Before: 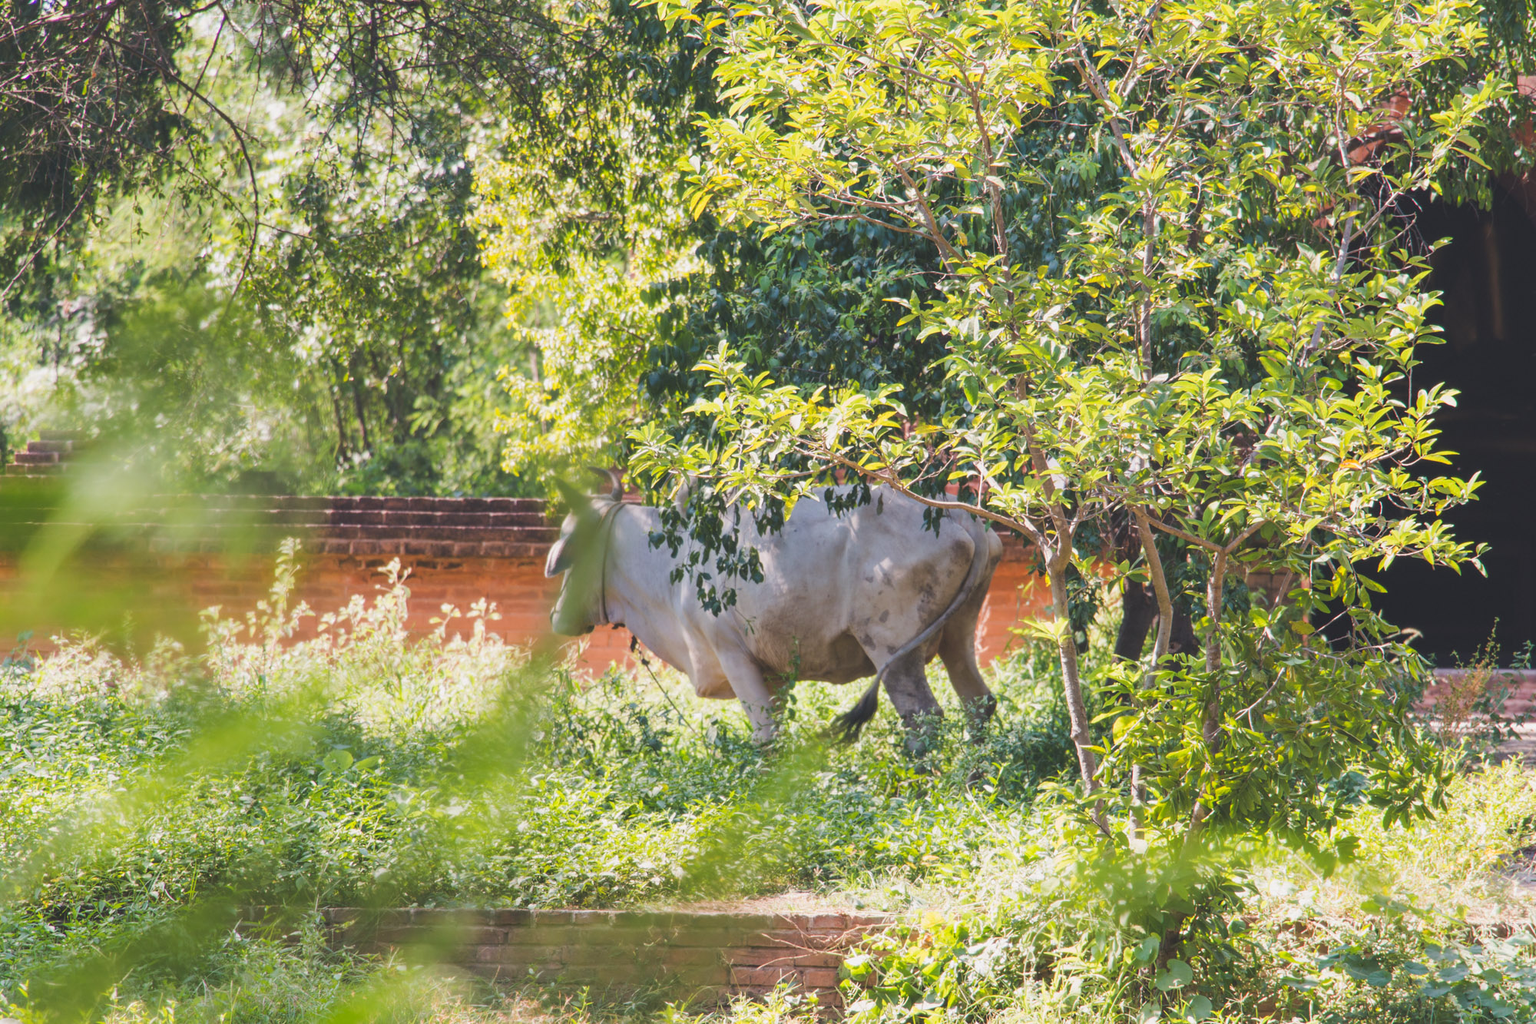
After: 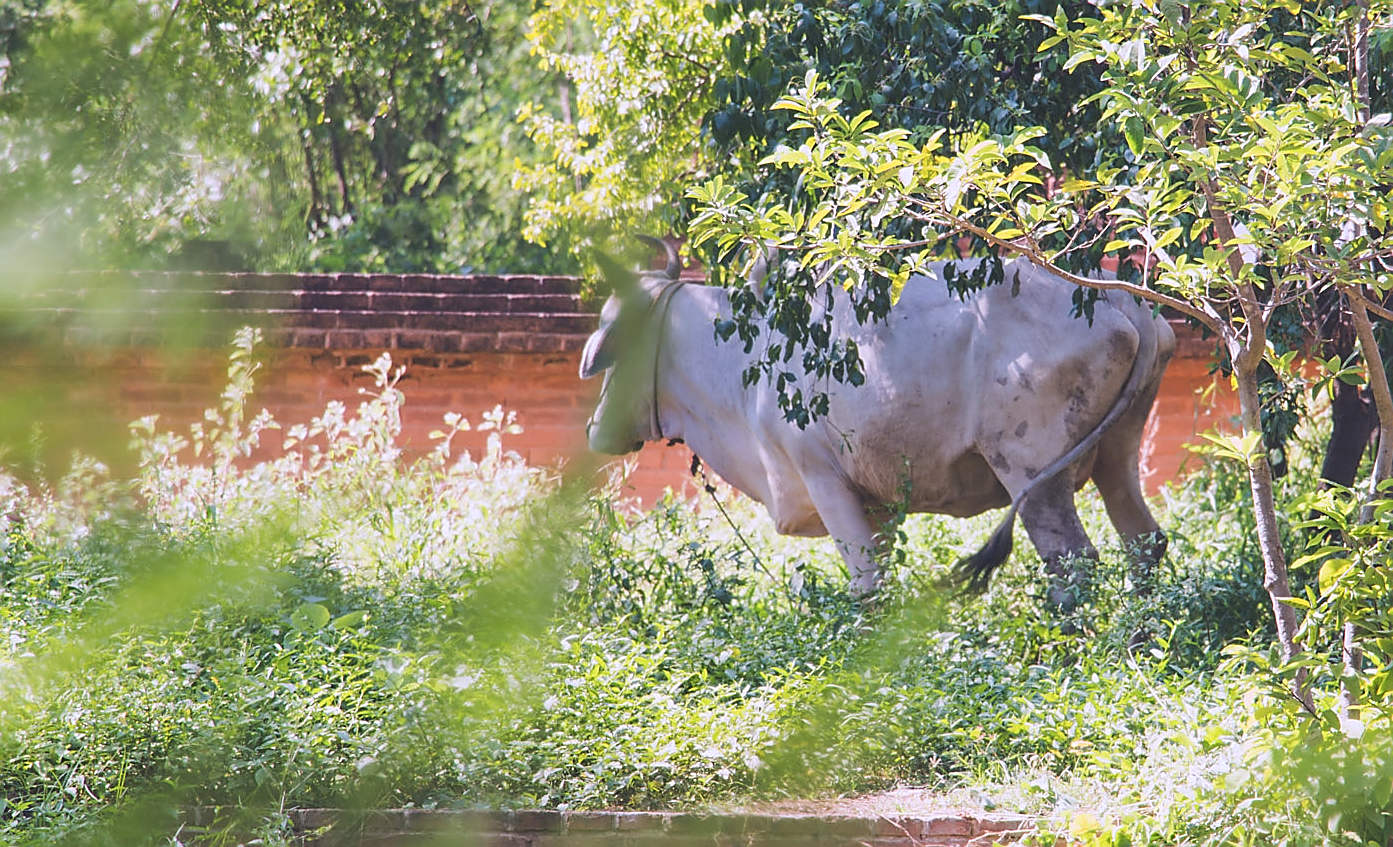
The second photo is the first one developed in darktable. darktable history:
sharpen: radius 1.422, amount 1.234, threshold 0.676
crop: left 6.507%, top 27.996%, right 23.842%, bottom 8.444%
color calibration: illuminant custom, x 0.364, y 0.385, temperature 4524.06 K
contrast brightness saturation: contrast 0.047
